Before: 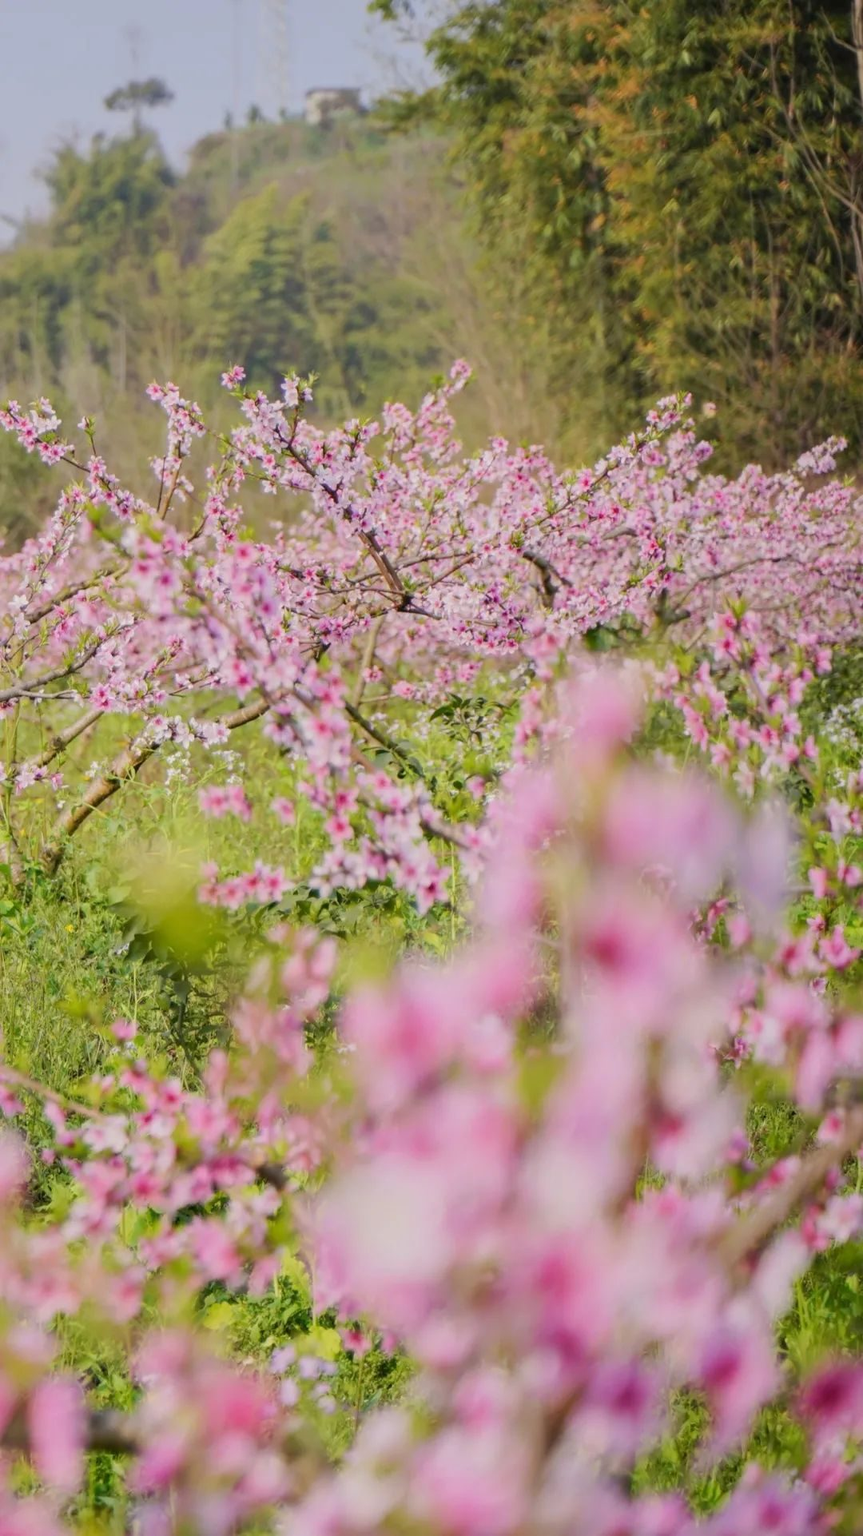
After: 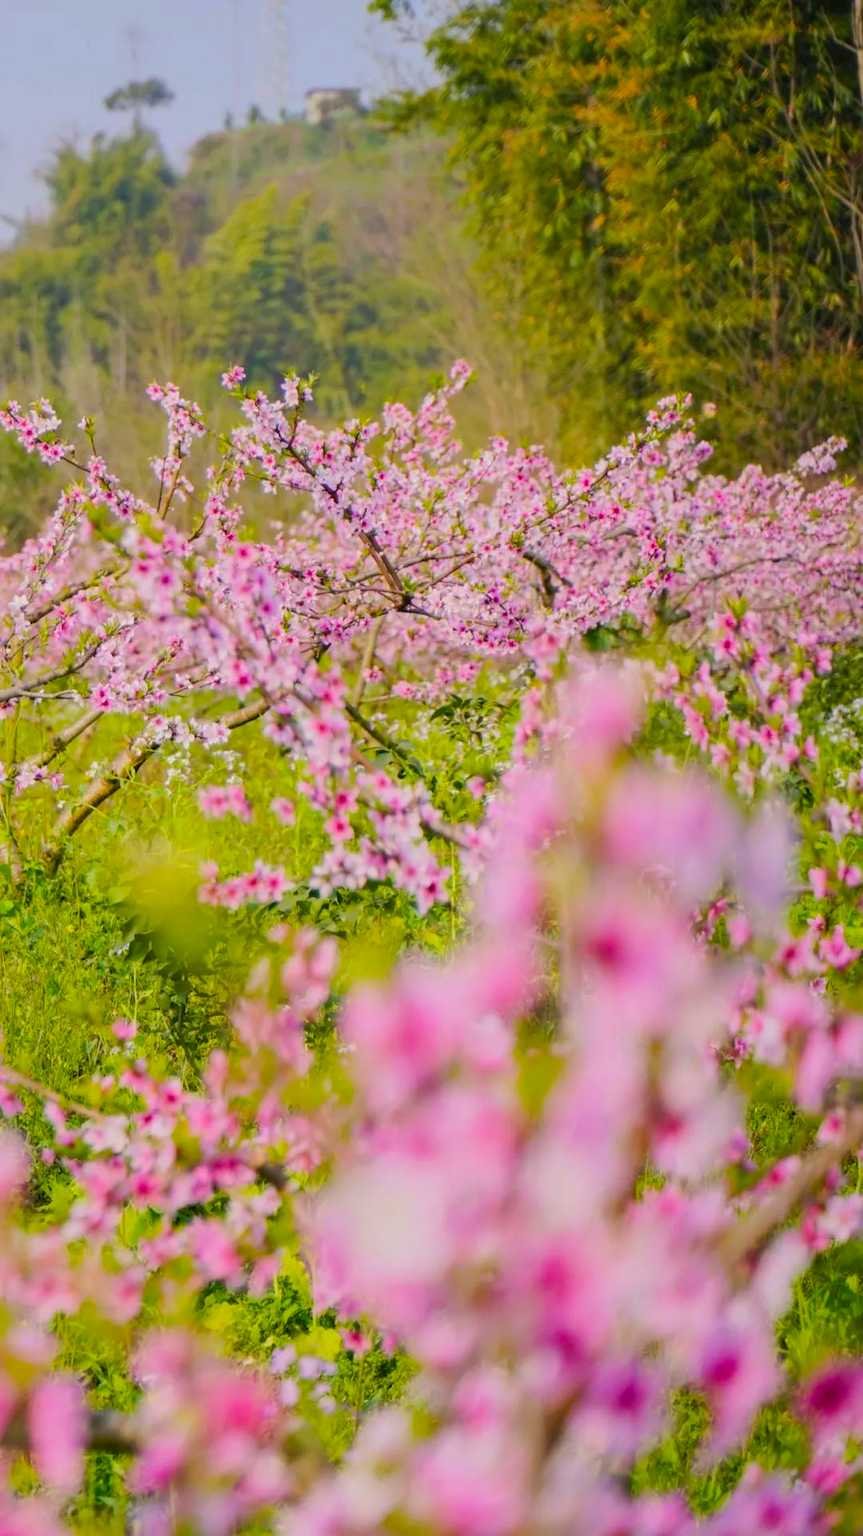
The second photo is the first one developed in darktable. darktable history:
color balance rgb: shadows lift › luminance -7.487%, shadows lift › chroma 2.176%, shadows lift › hue 166.97°, linear chroma grading › global chroma 15.358%, perceptual saturation grading › global saturation 19.468%, global vibrance 20%
